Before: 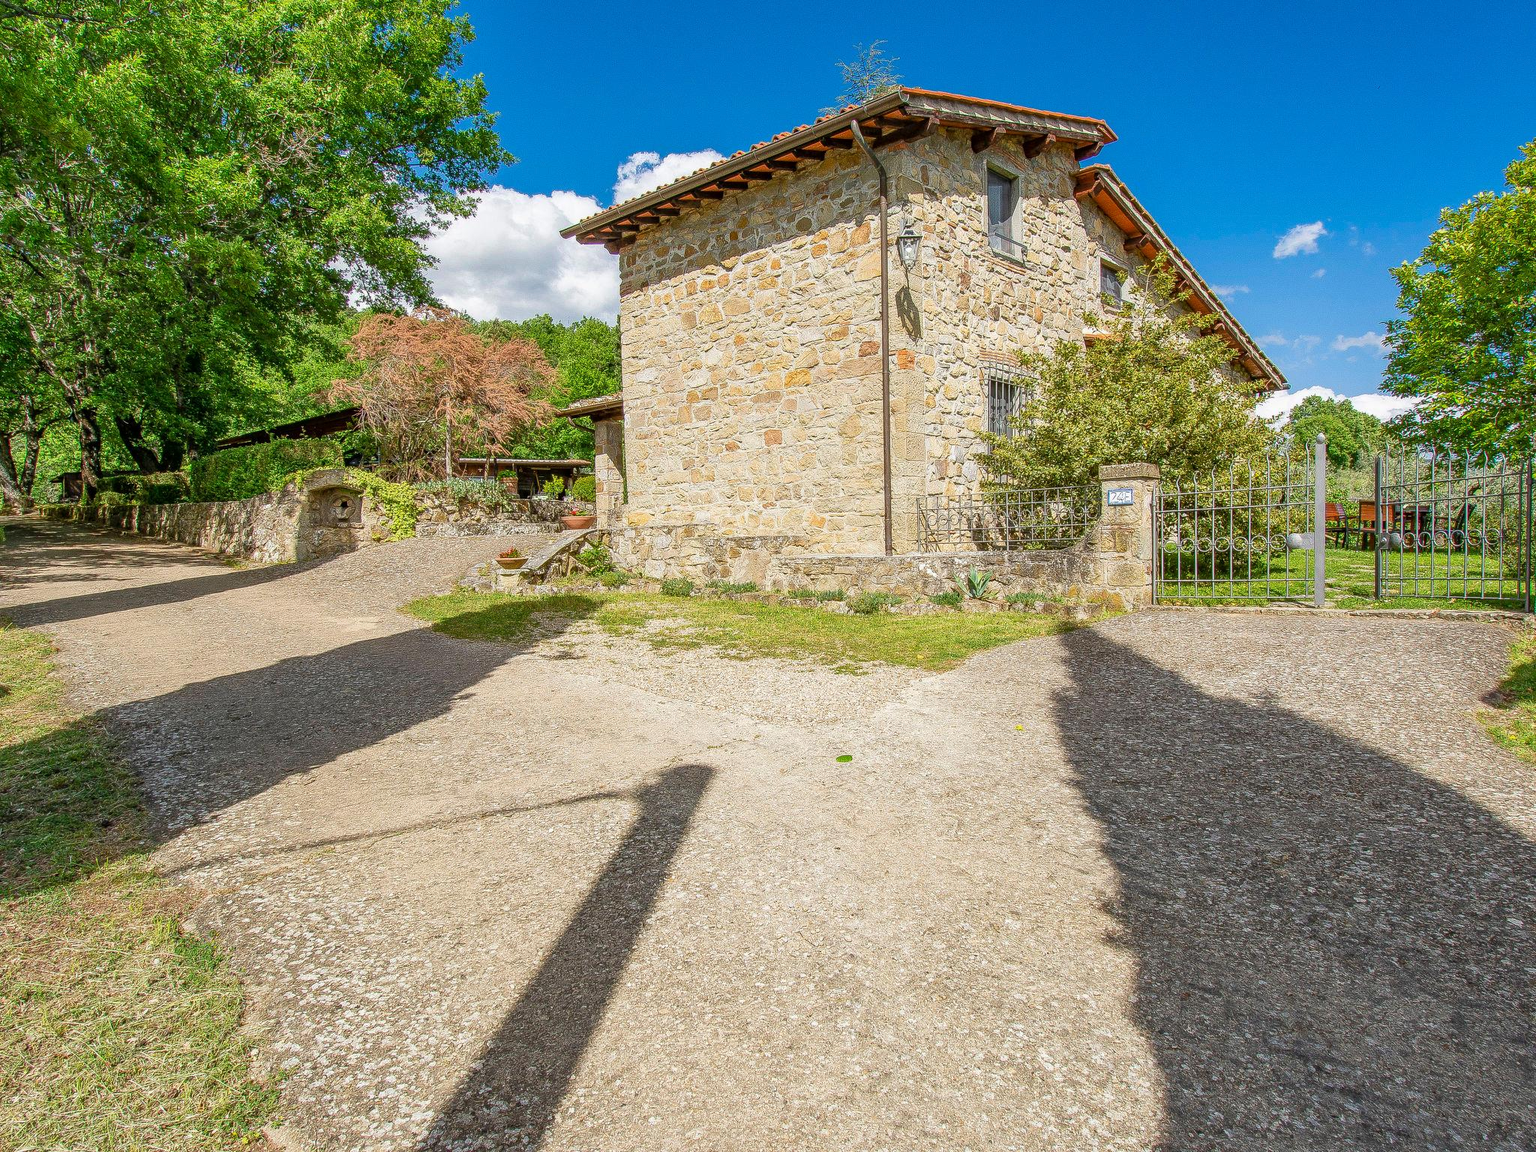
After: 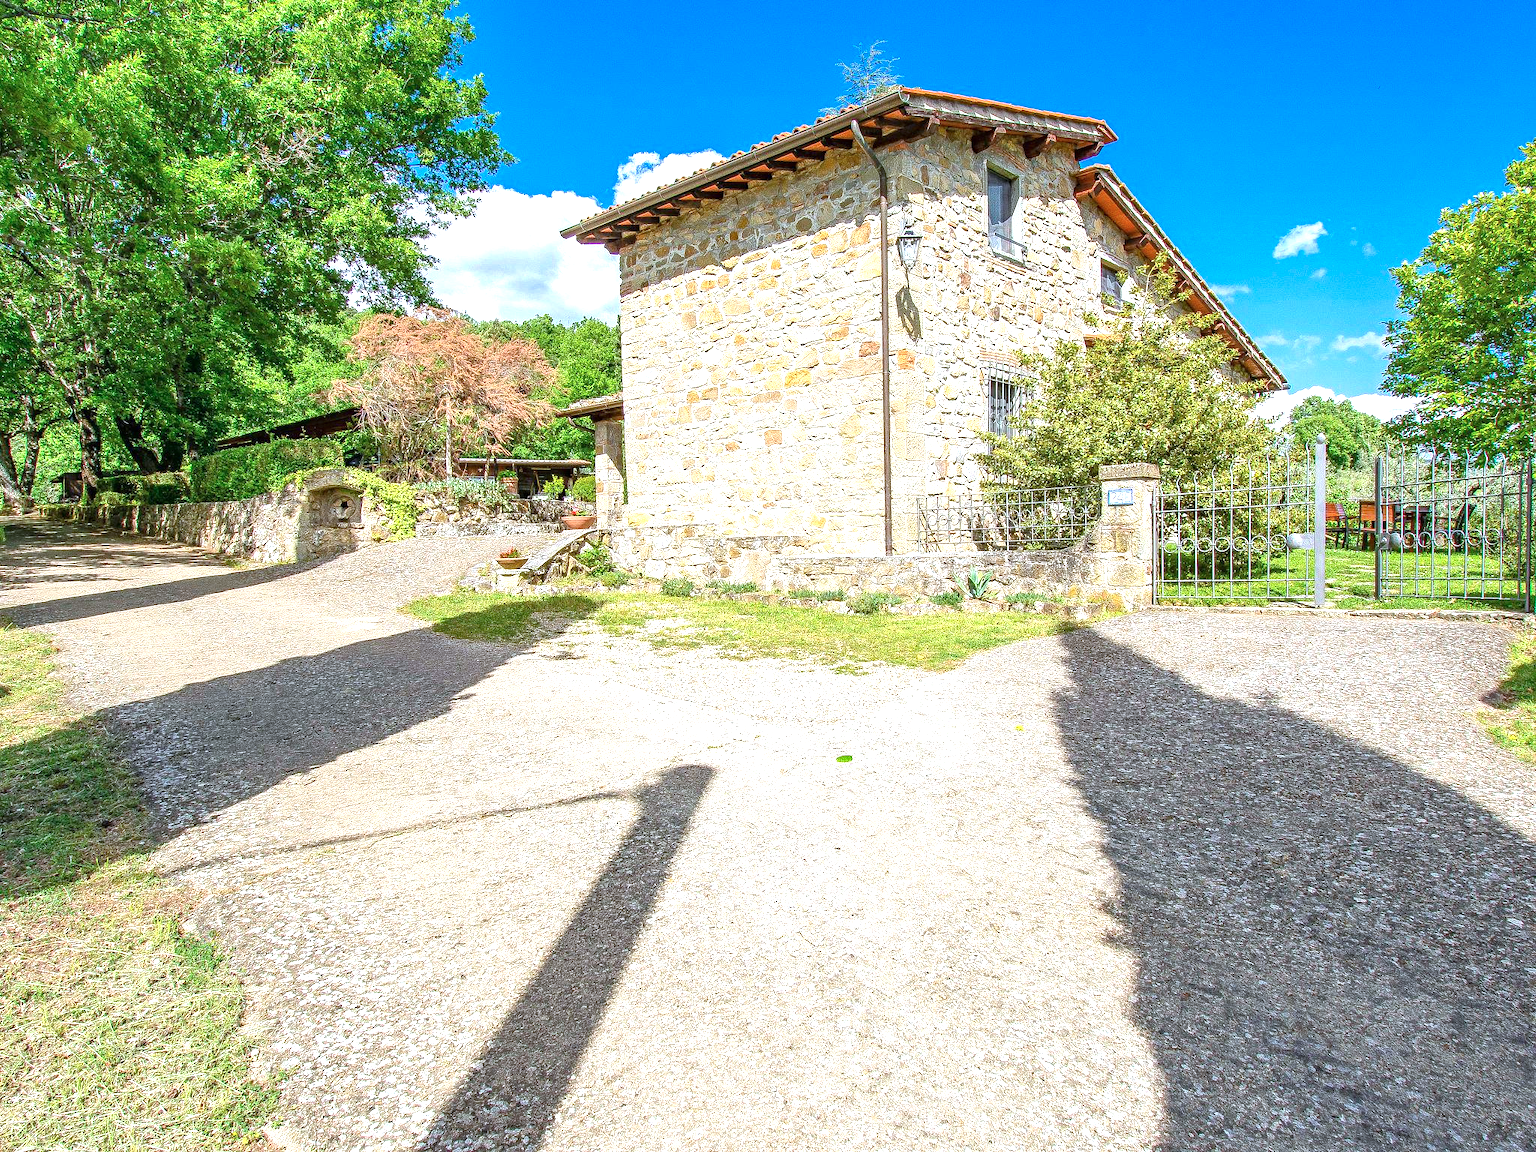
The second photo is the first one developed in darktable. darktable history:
exposure: black level correction 0, exposure 0.895 EV, compensate exposure bias true, compensate highlight preservation false
haze removal: adaptive false
color calibration: x 0.367, y 0.375, temperature 4377.06 K
